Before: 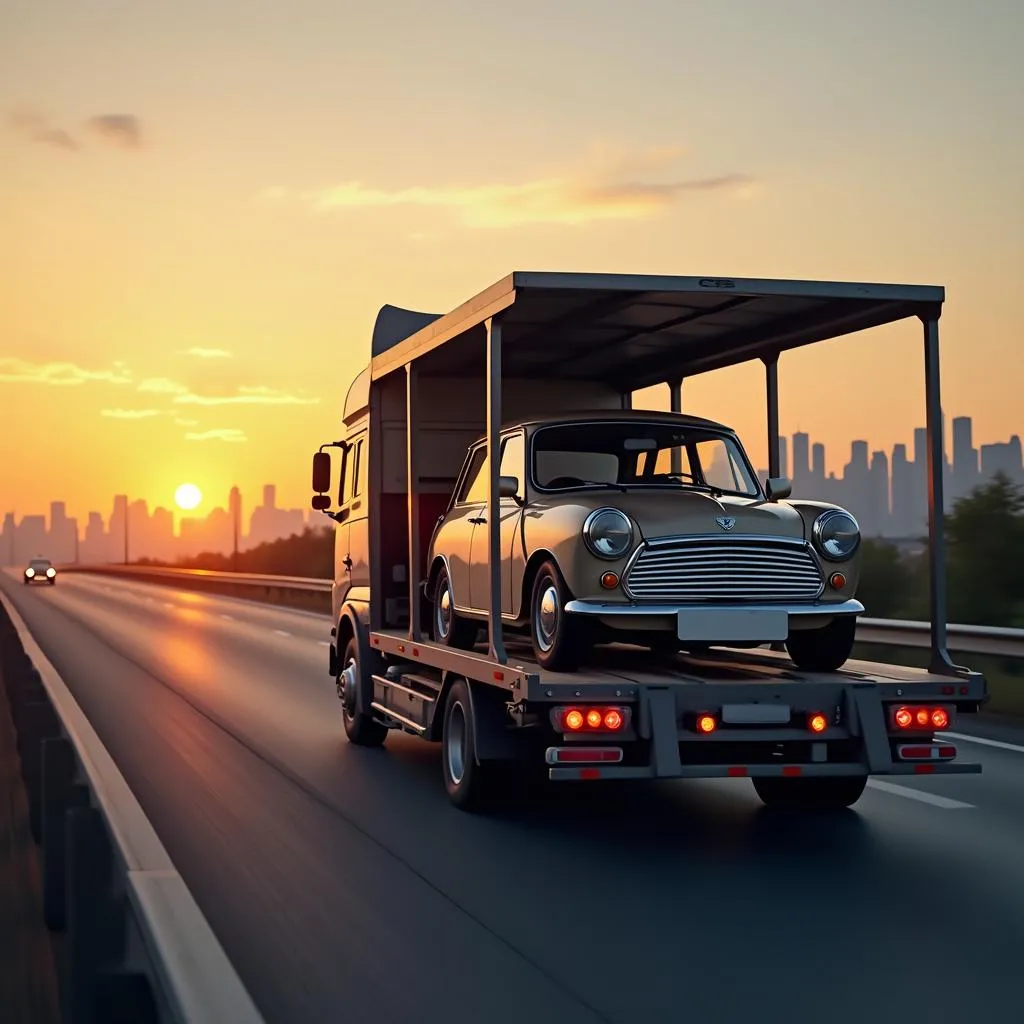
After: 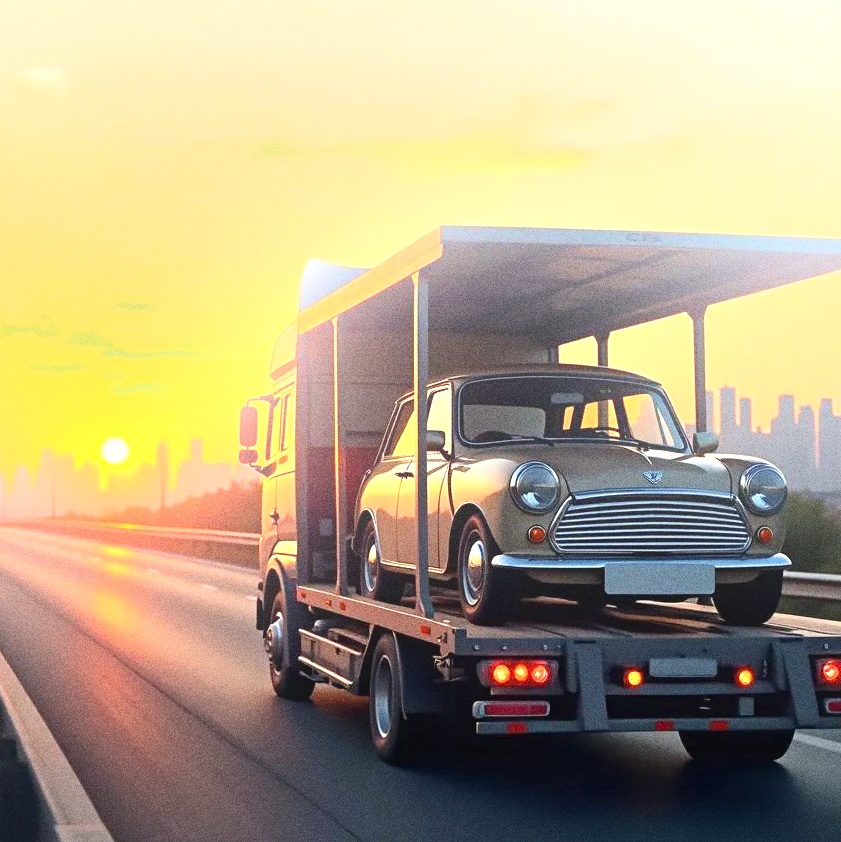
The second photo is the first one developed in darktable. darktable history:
bloom: on, module defaults
crop and rotate: left 7.196%, top 4.574%, right 10.605%, bottom 13.178%
exposure: black level correction 0, exposure 1.015 EV, compensate exposure bias true, compensate highlight preservation false
grain: coarseness 0.09 ISO, strength 40%
